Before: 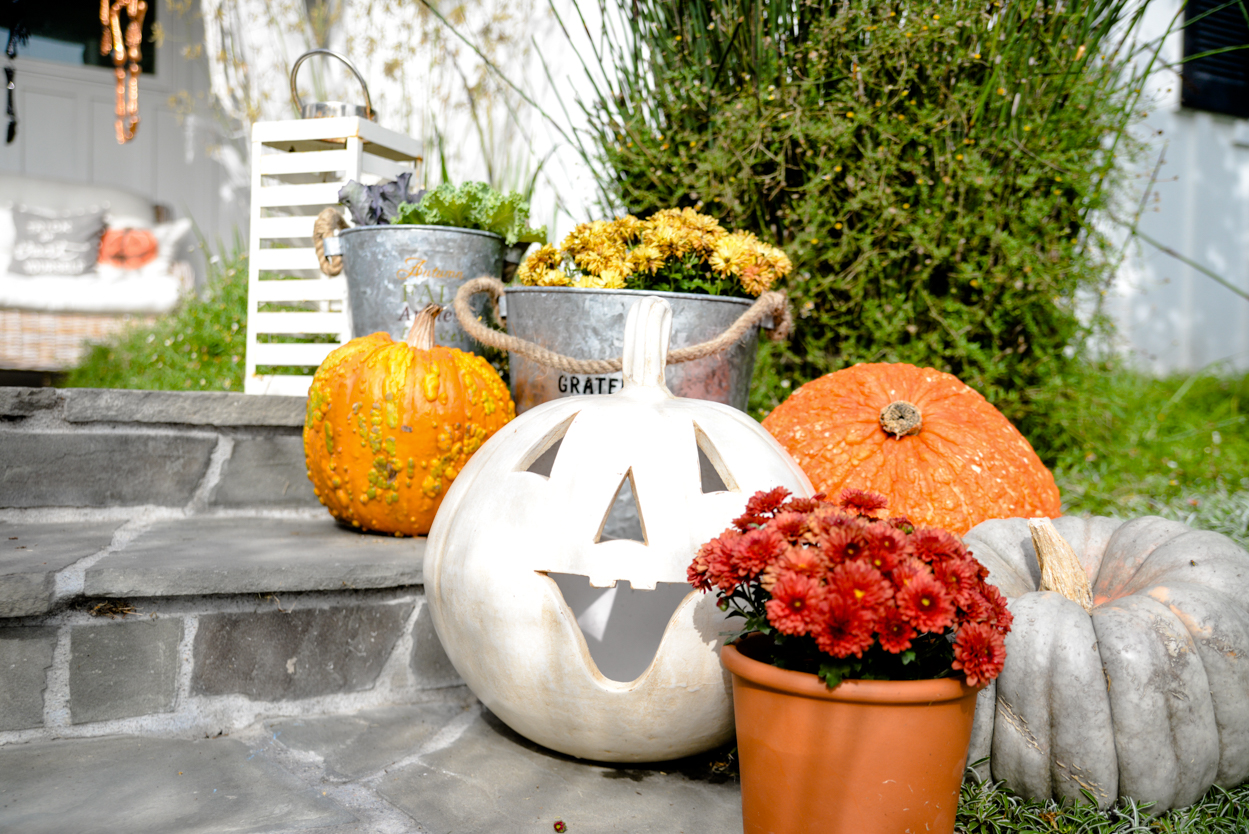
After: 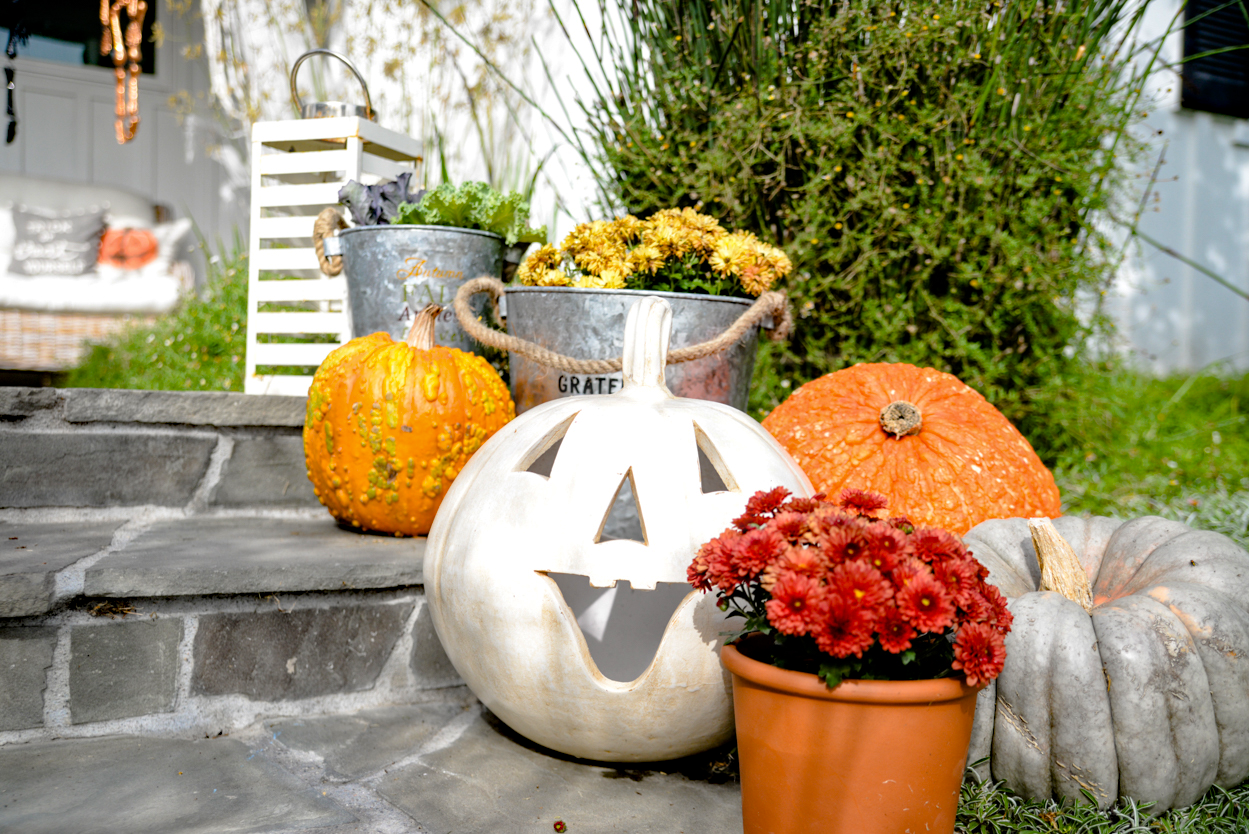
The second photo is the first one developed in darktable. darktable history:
haze removal: strength 0.287, distance 0.249, compatibility mode true, adaptive false
